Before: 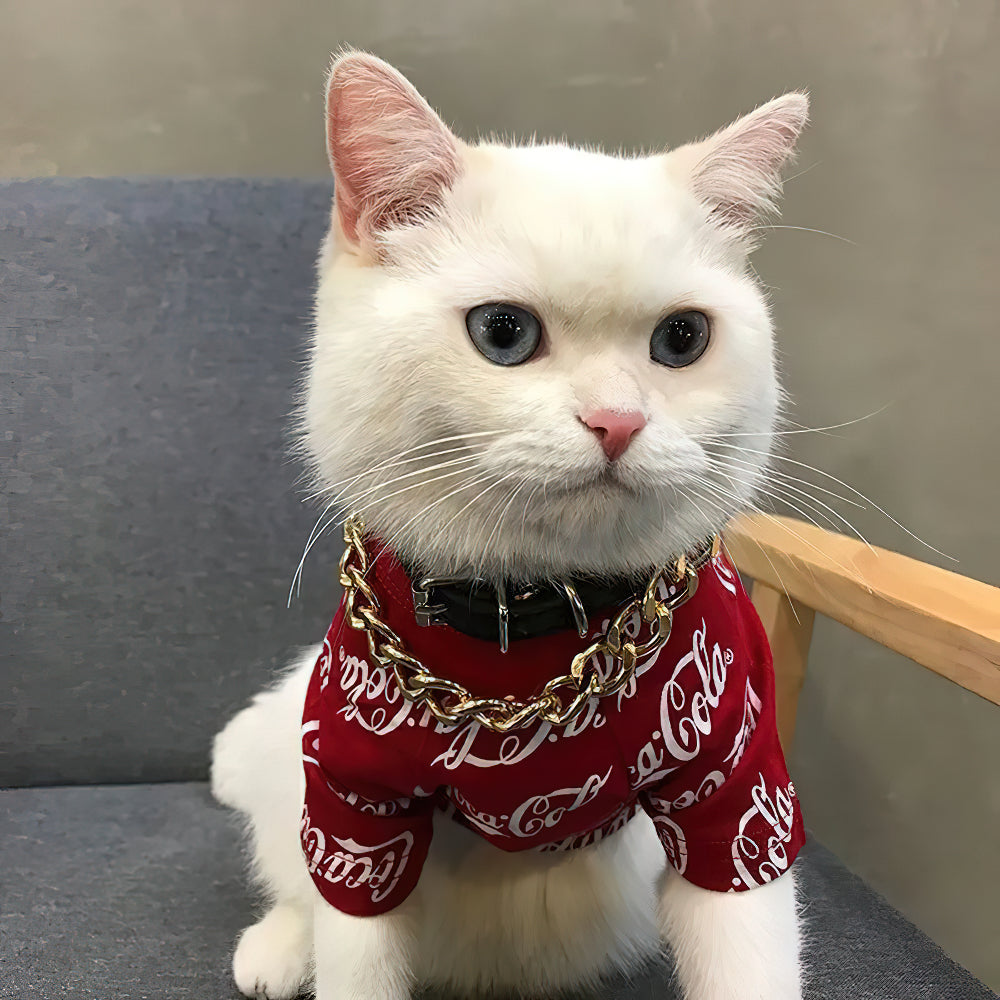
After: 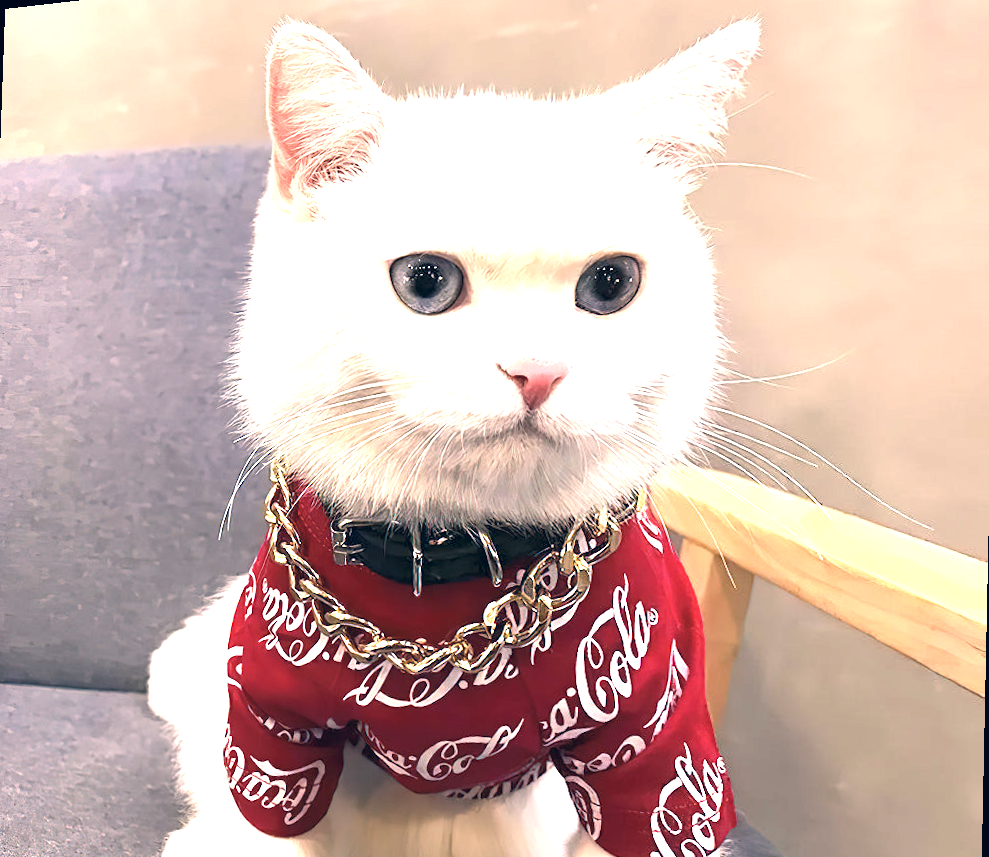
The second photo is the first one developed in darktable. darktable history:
color correction: highlights a* 14.46, highlights b* 5.85, shadows a* -5.53, shadows b* -15.24, saturation 0.85
exposure: black level correction 0, exposure 1.7 EV, compensate exposure bias true, compensate highlight preservation false
rotate and perspective: rotation 1.69°, lens shift (vertical) -0.023, lens shift (horizontal) -0.291, crop left 0.025, crop right 0.988, crop top 0.092, crop bottom 0.842
